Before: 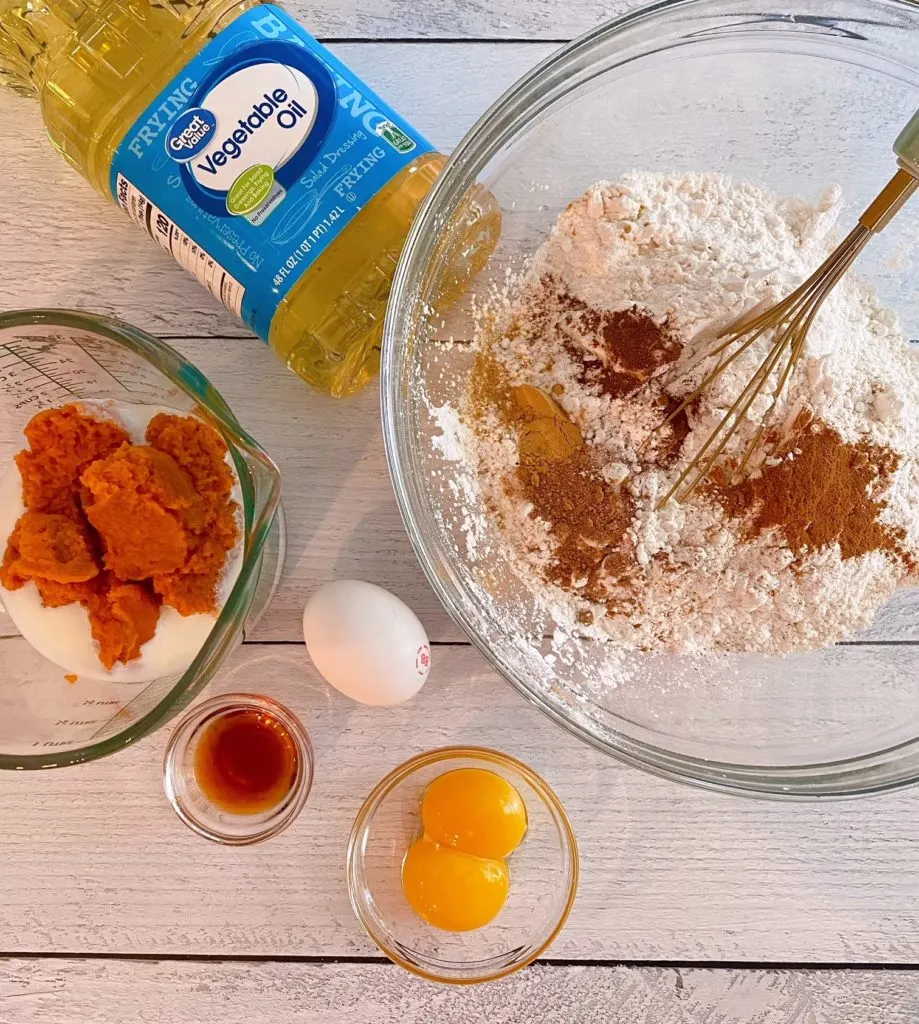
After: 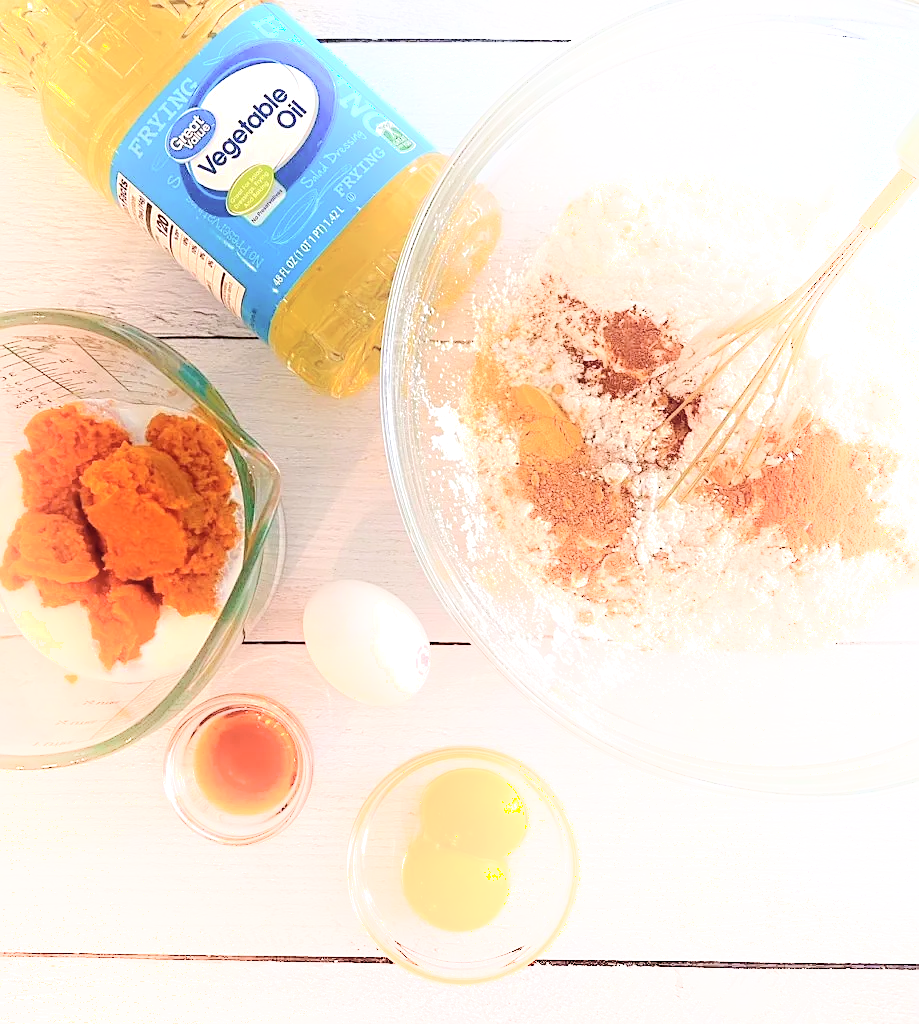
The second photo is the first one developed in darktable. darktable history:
exposure: exposure 0.6 EV, compensate highlight preservation false
shadows and highlights: shadows -21.3, highlights 100, soften with gaussian
white balance: emerald 1
sharpen: radius 1
